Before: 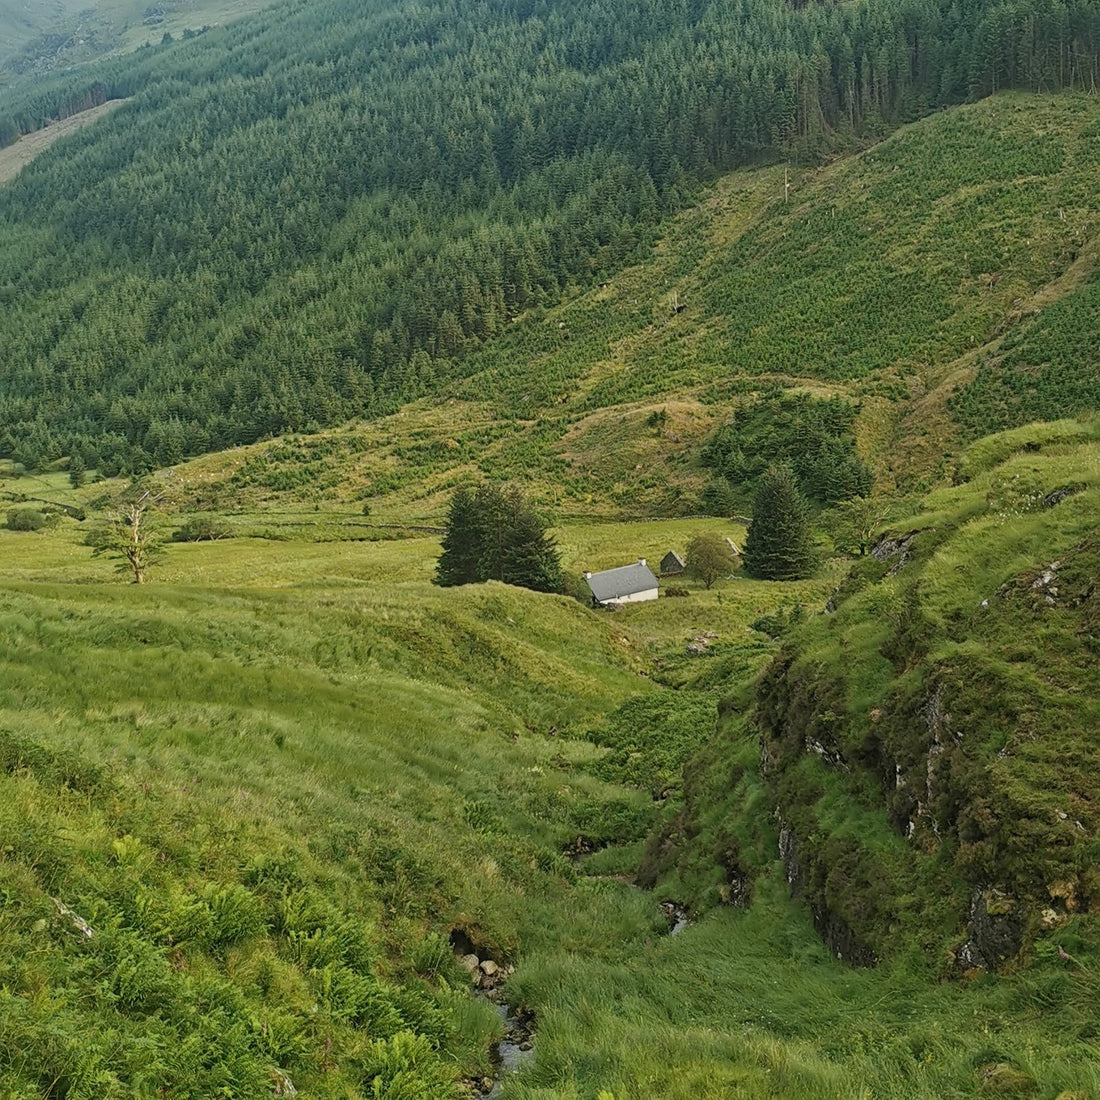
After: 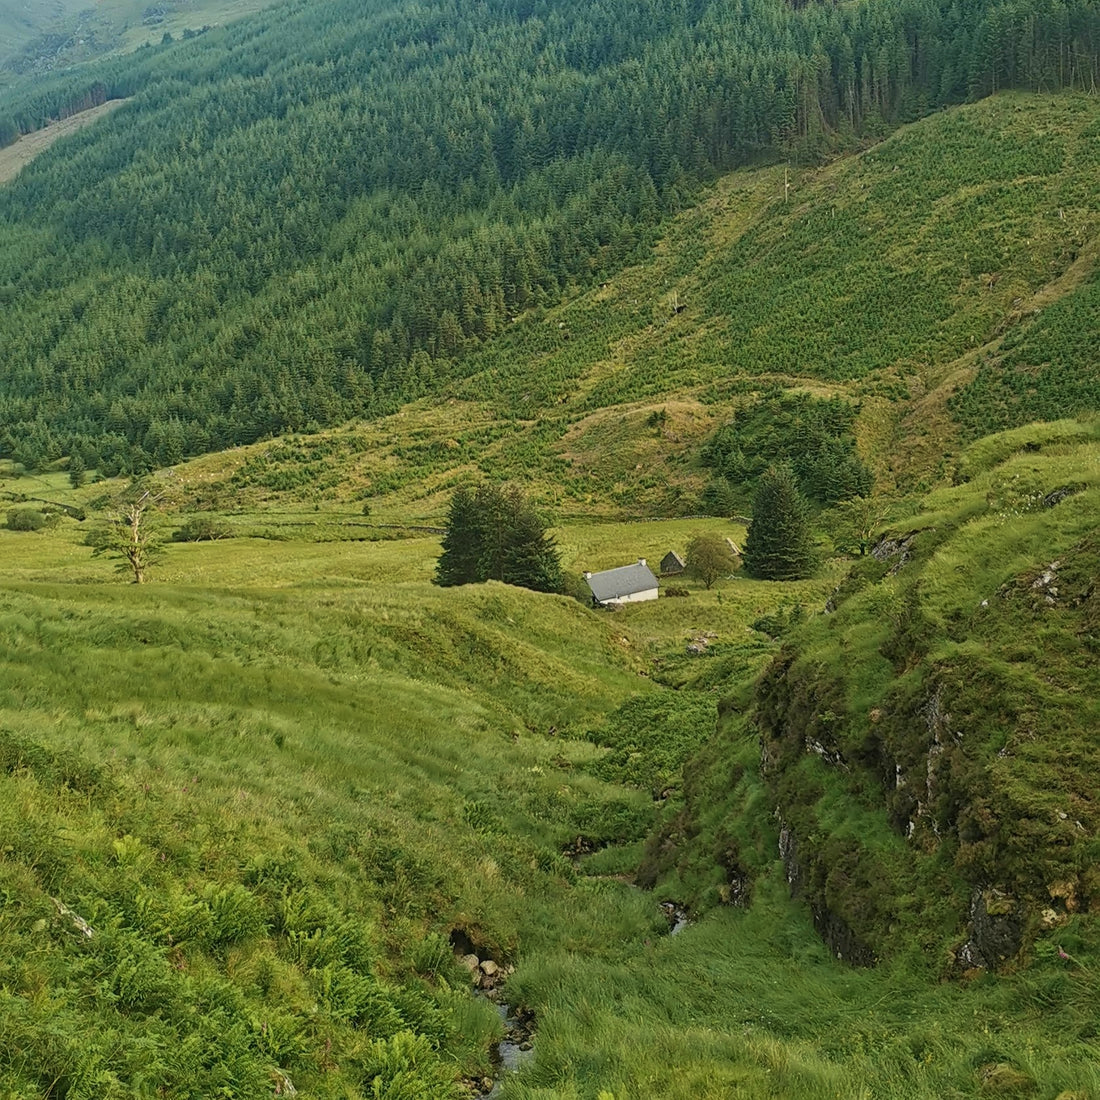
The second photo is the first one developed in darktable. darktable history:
velvia: strength 22.01%
